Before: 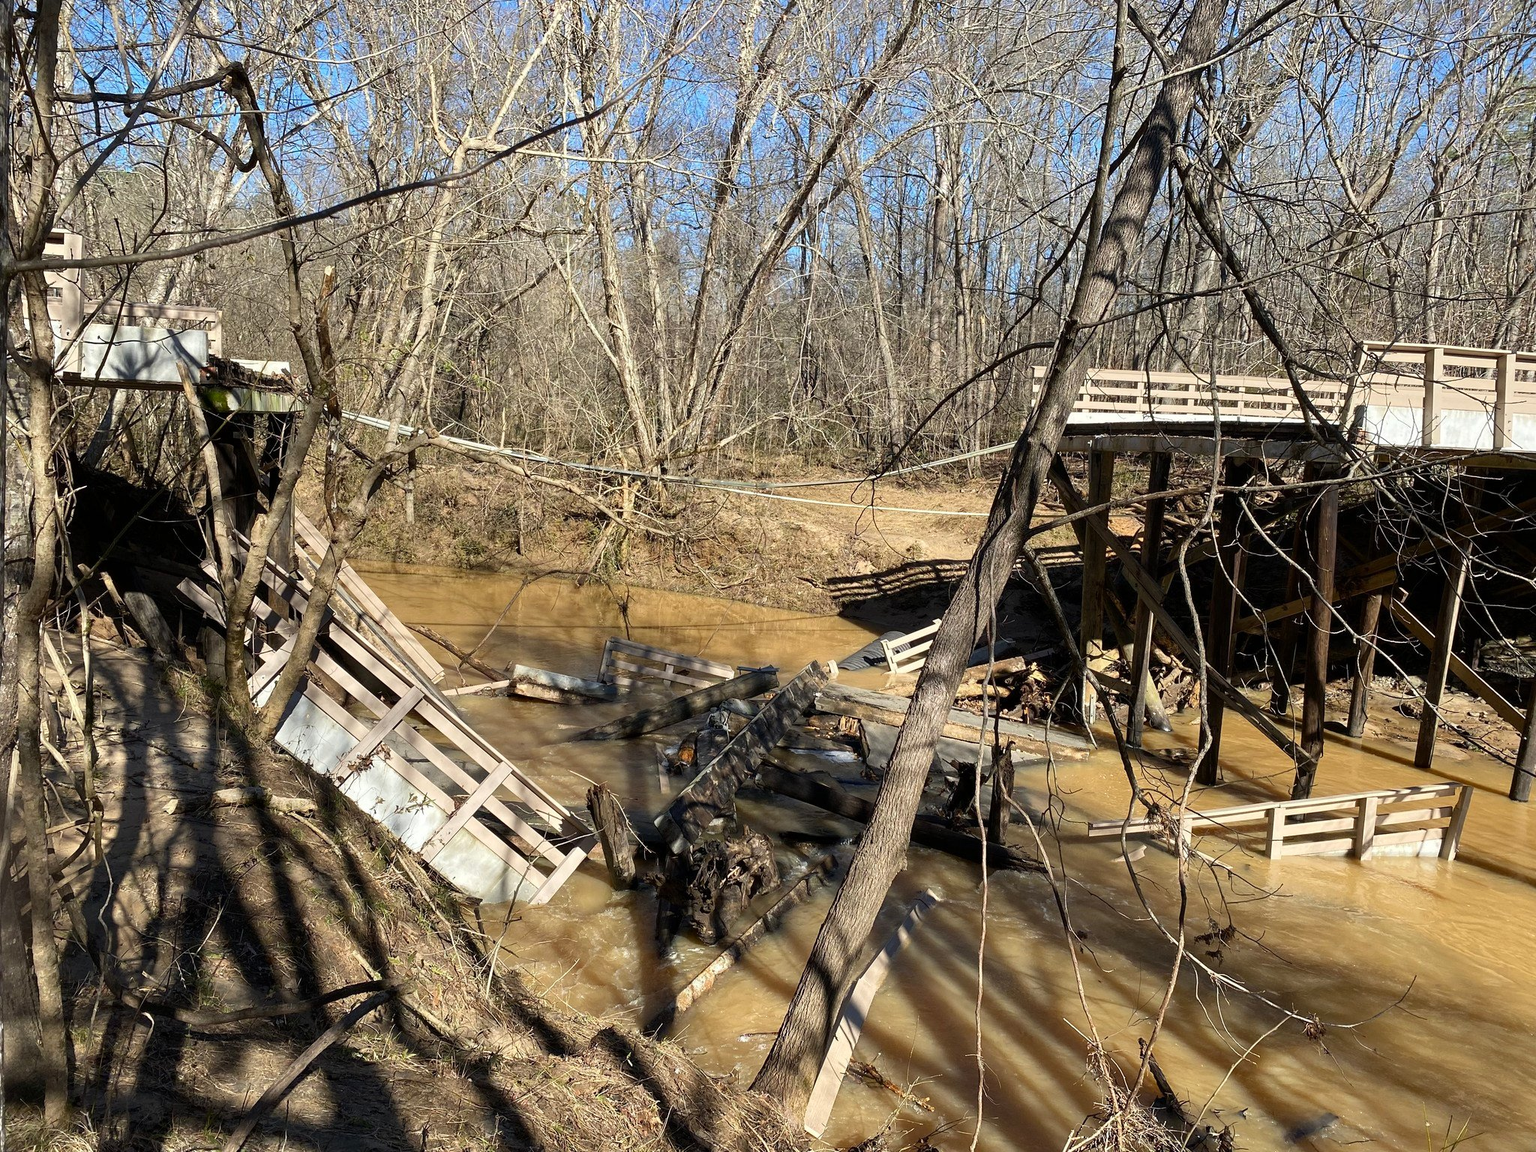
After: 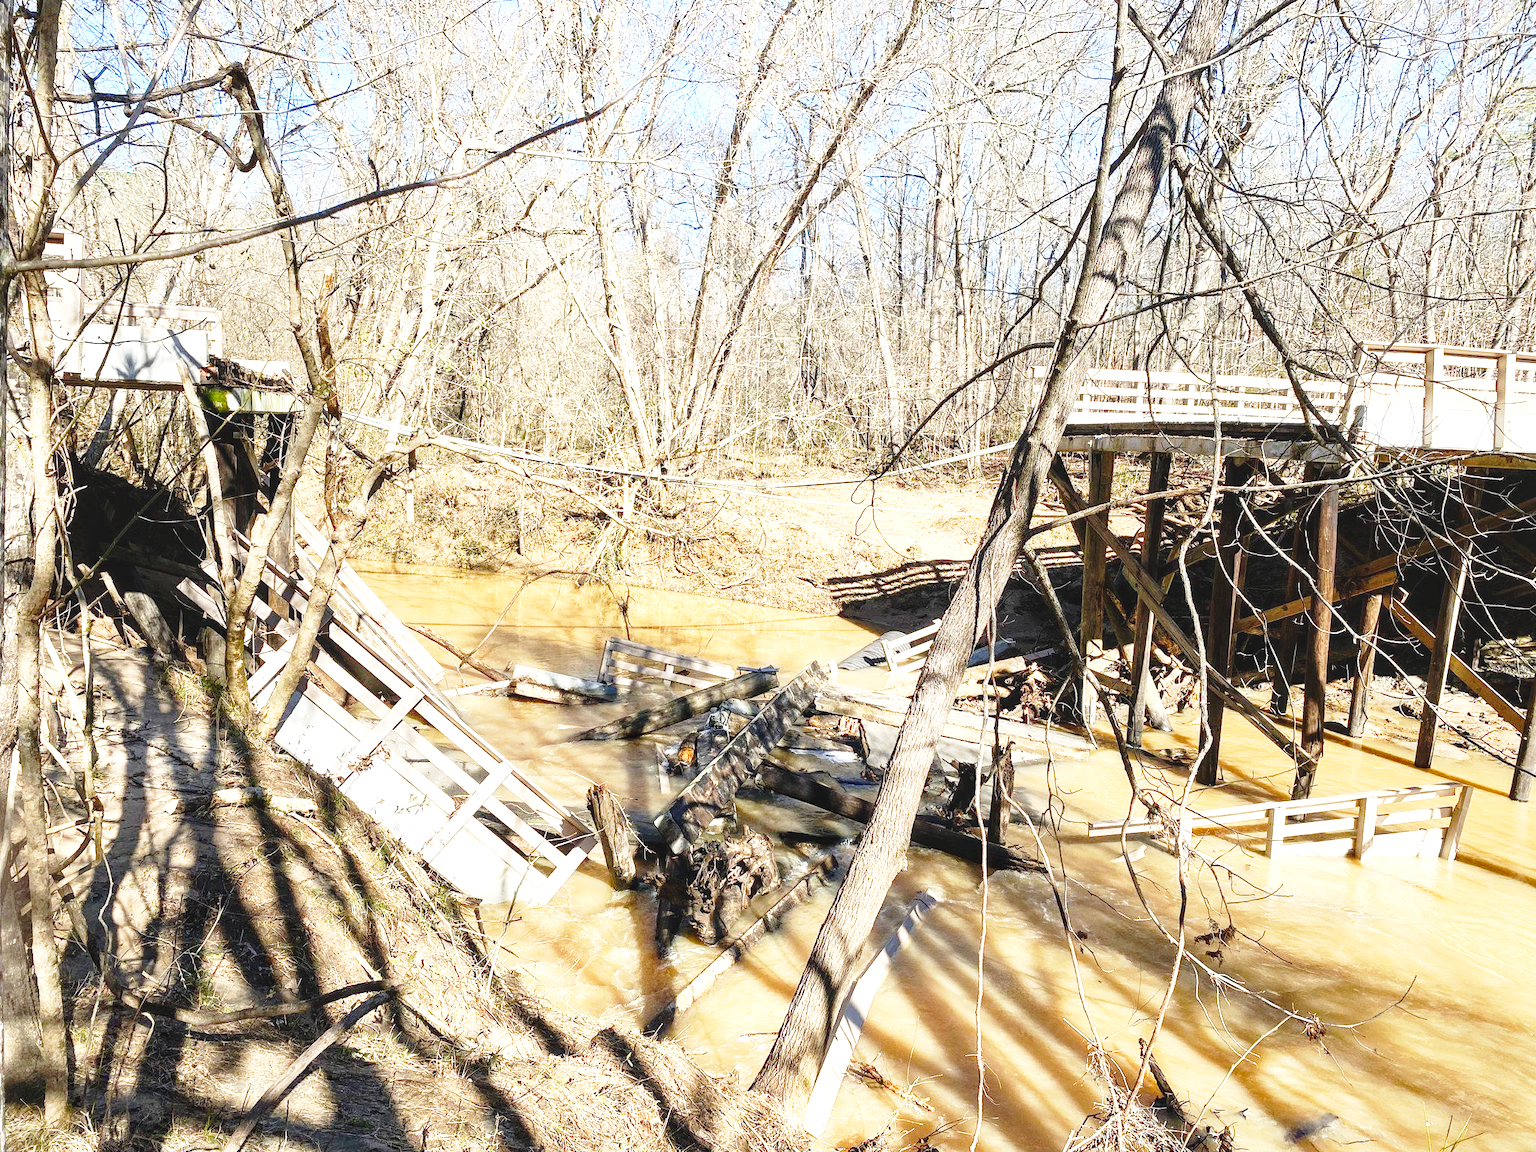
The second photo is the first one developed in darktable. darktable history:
base curve: curves: ch0 [(0, 0) (0.028, 0.03) (0.121, 0.232) (0.46, 0.748) (0.859, 0.968) (1, 1)], preserve colors none
local contrast: detail 110%
exposure: black level correction 0, exposure 1.4 EV, compensate highlight preservation false
